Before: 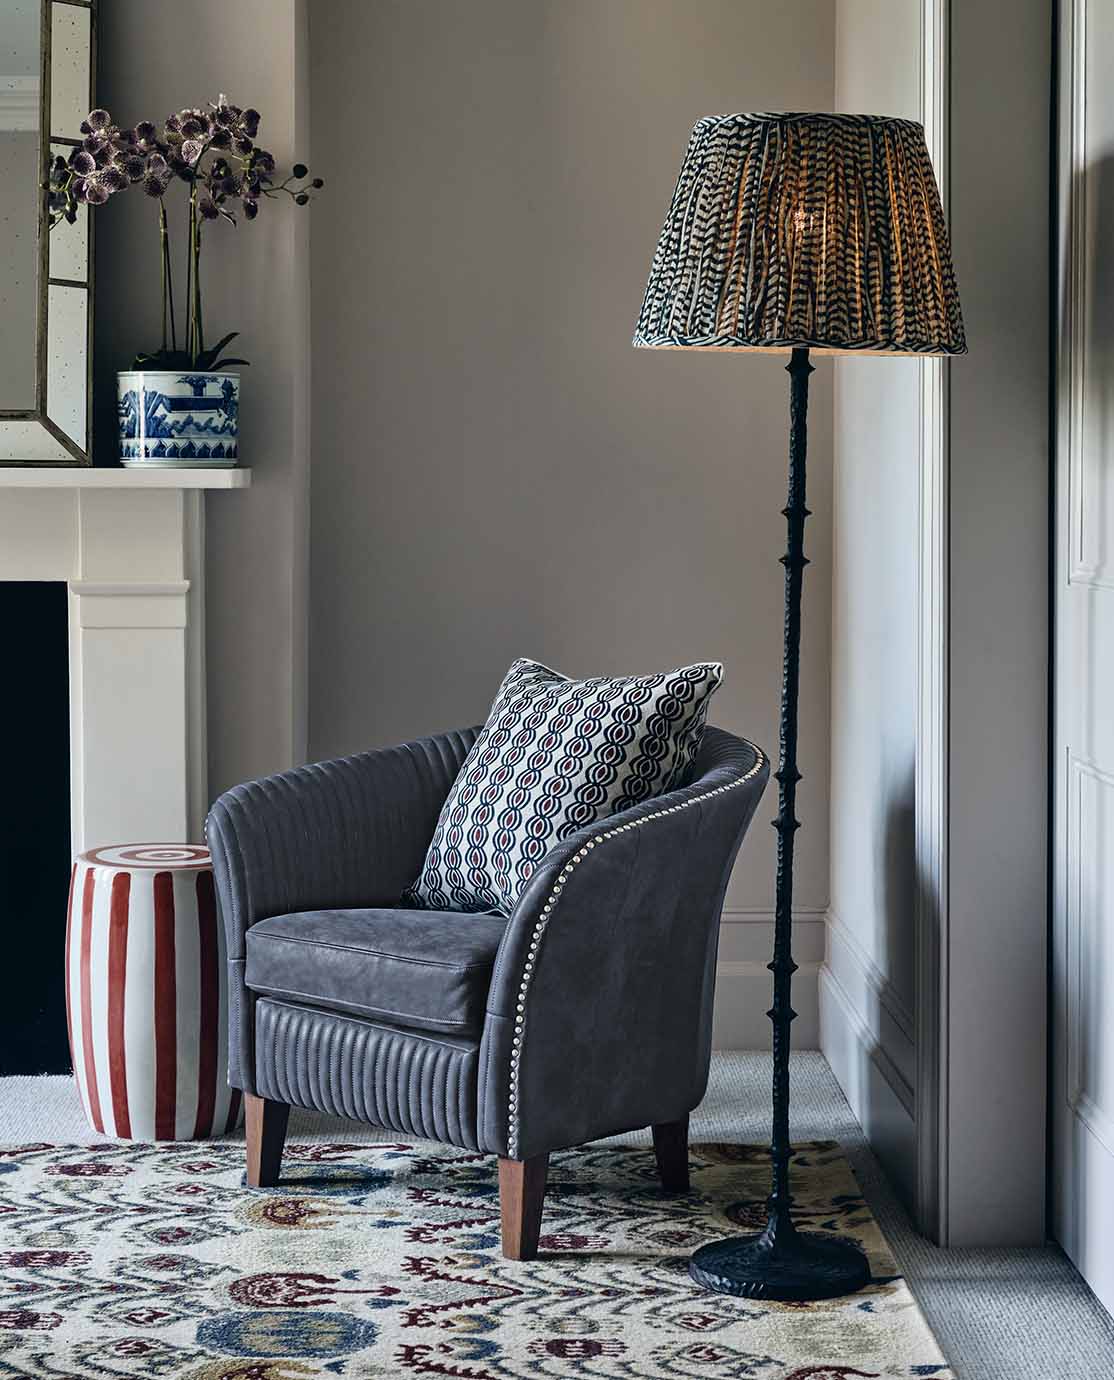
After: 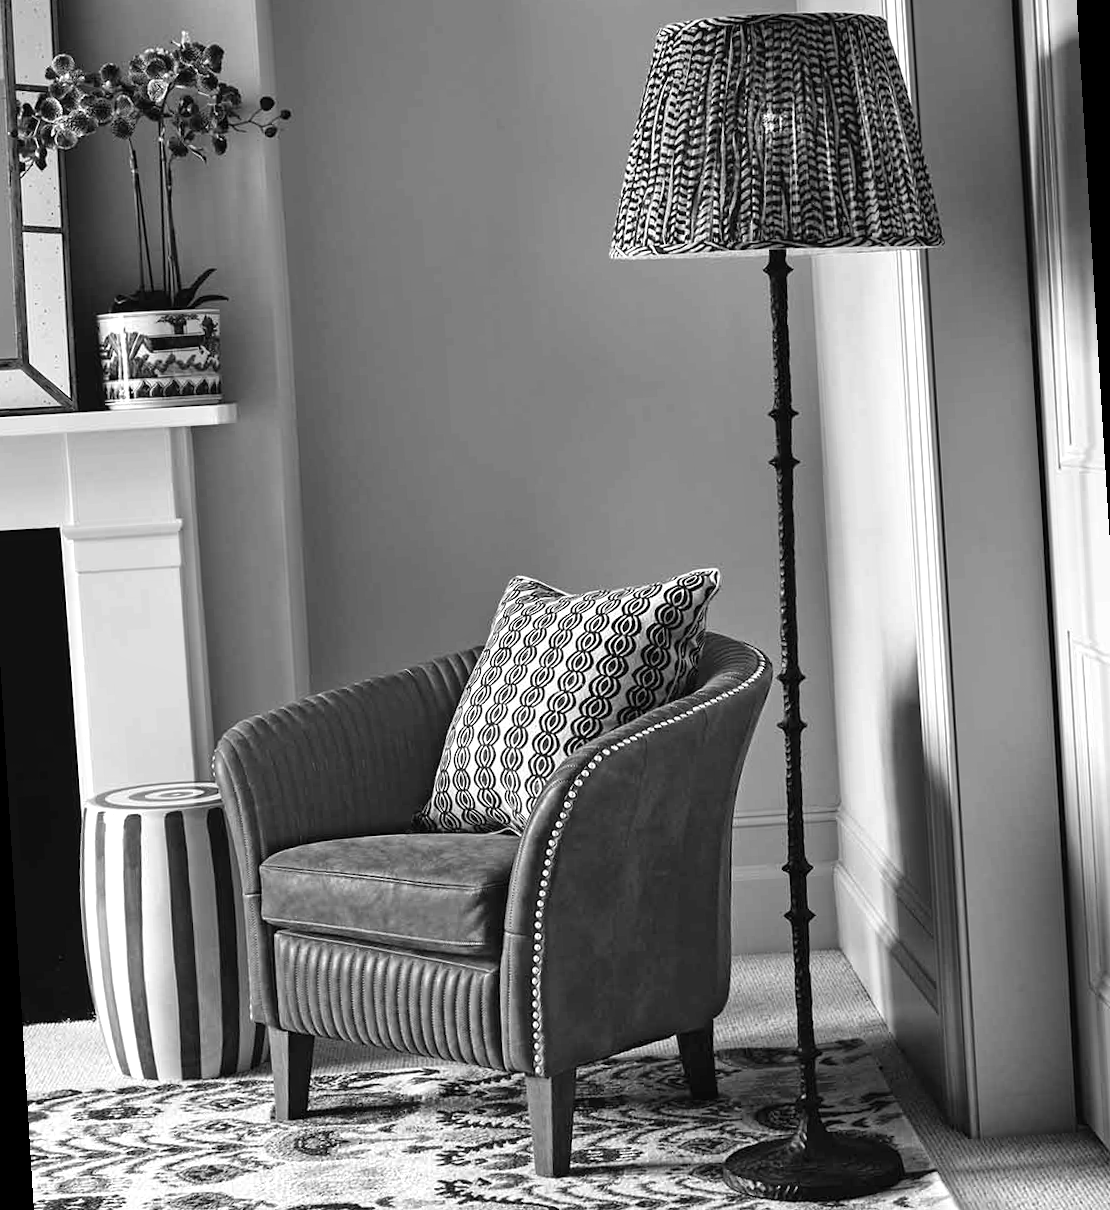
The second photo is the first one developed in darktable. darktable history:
exposure: exposure 0.6 EV, compensate highlight preservation false
monochrome: a -6.99, b 35.61, size 1.4
rotate and perspective: rotation -3.52°, crop left 0.036, crop right 0.964, crop top 0.081, crop bottom 0.919
